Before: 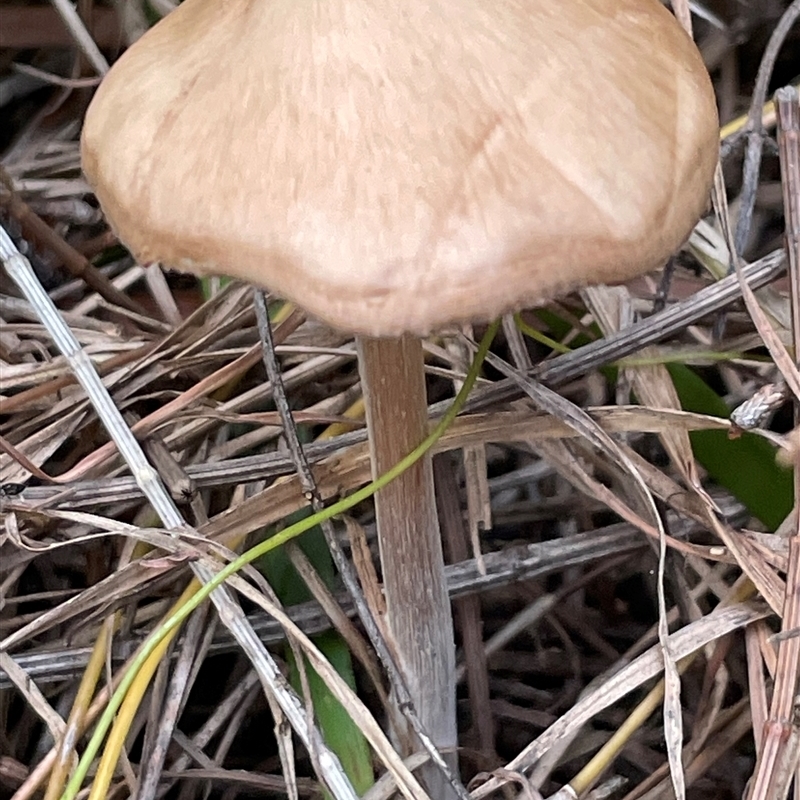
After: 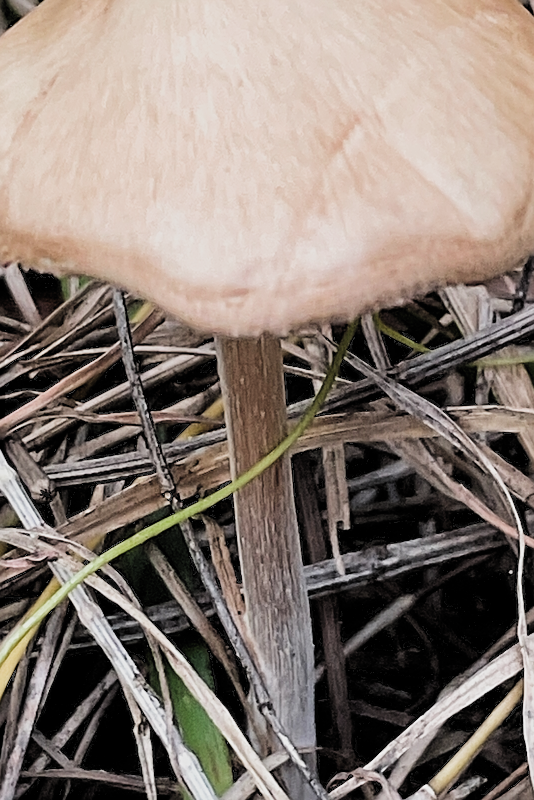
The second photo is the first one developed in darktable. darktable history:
crop and rotate: left 17.73%, right 15.423%
sharpen: amount 0.499
filmic rgb: black relative exposure -5.06 EV, white relative exposure 3.97 EV, hardness 2.88, contrast 1.301, highlights saturation mix -10.57%, add noise in highlights 0, preserve chrominance luminance Y, color science v3 (2019), use custom middle-gray values true, contrast in highlights soft
